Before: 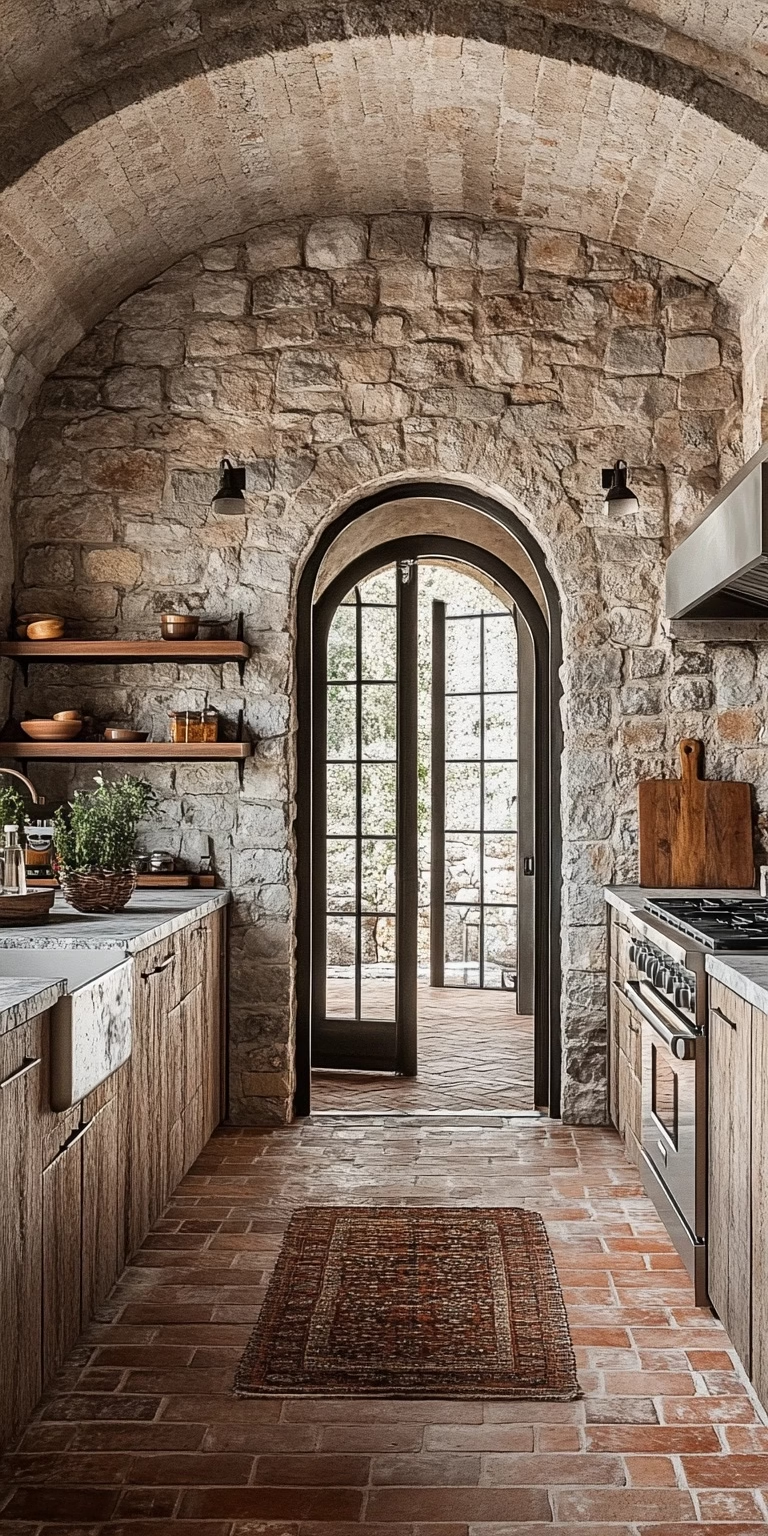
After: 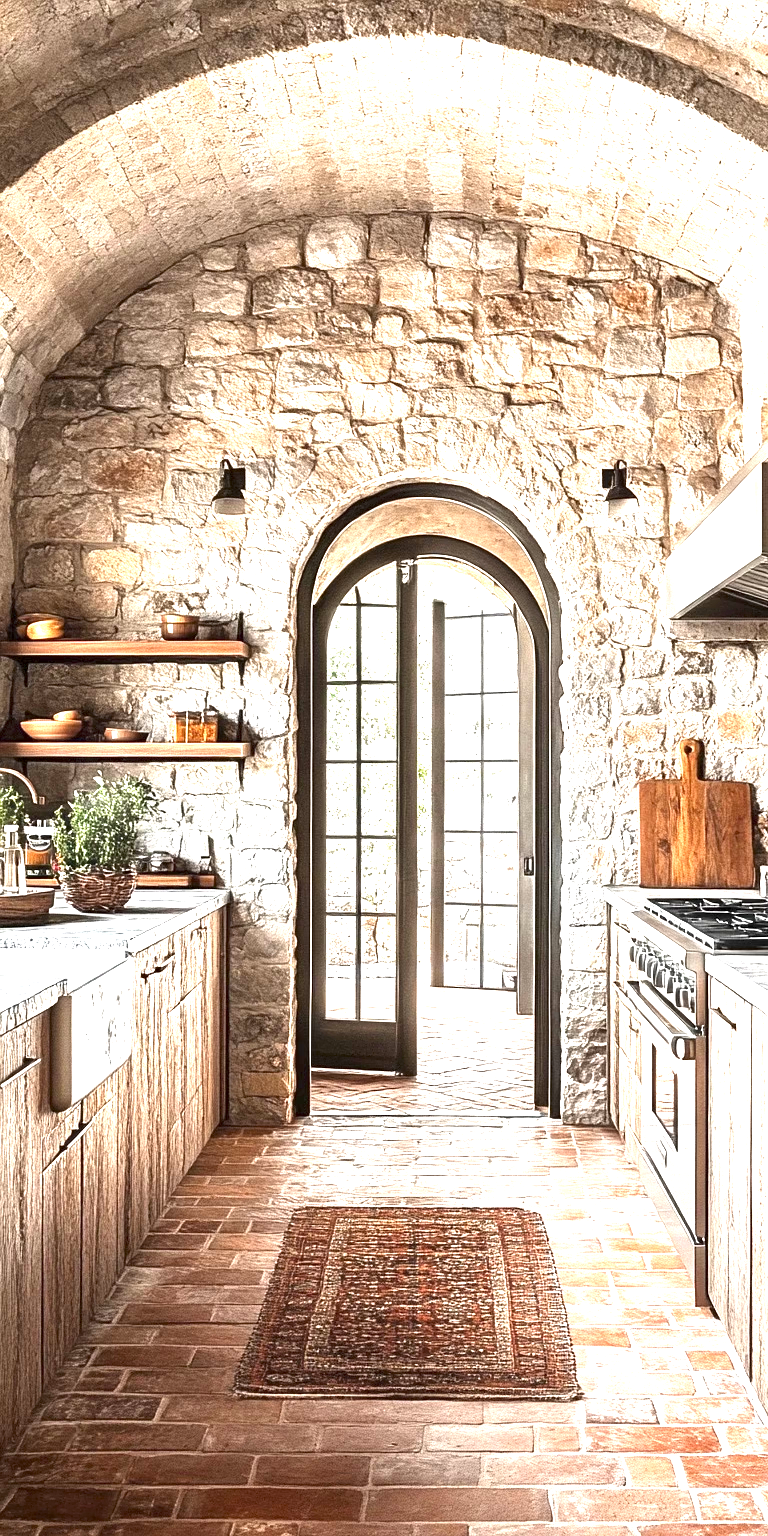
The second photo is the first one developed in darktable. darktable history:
exposure: exposure 2.021 EV, compensate exposure bias true, compensate highlight preservation false
tone equalizer: -8 EV -0.587 EV
